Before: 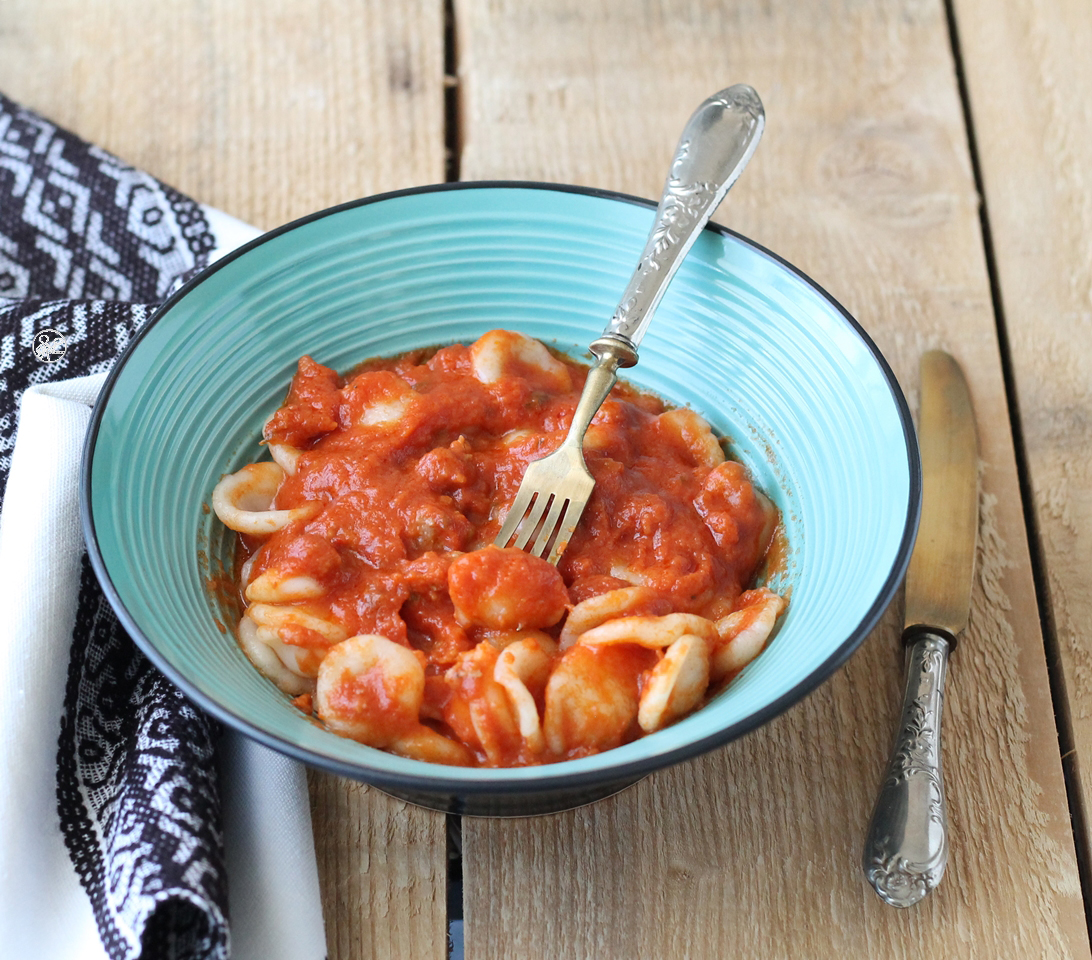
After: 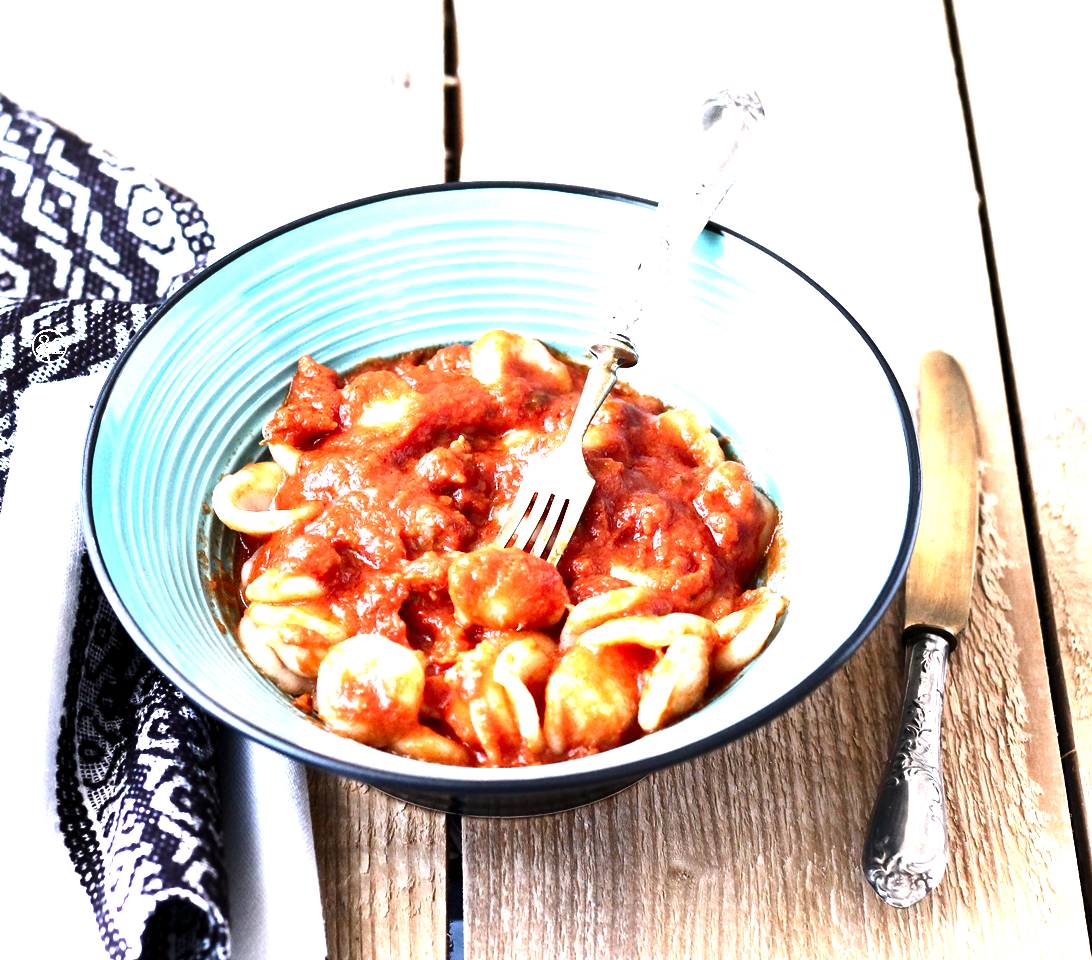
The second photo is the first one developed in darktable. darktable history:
levels: levels [0.012, 0.367, 0.697]
white balance: red 1.05, blue 1.072
contrast brightness saturation: contrast 0.28
